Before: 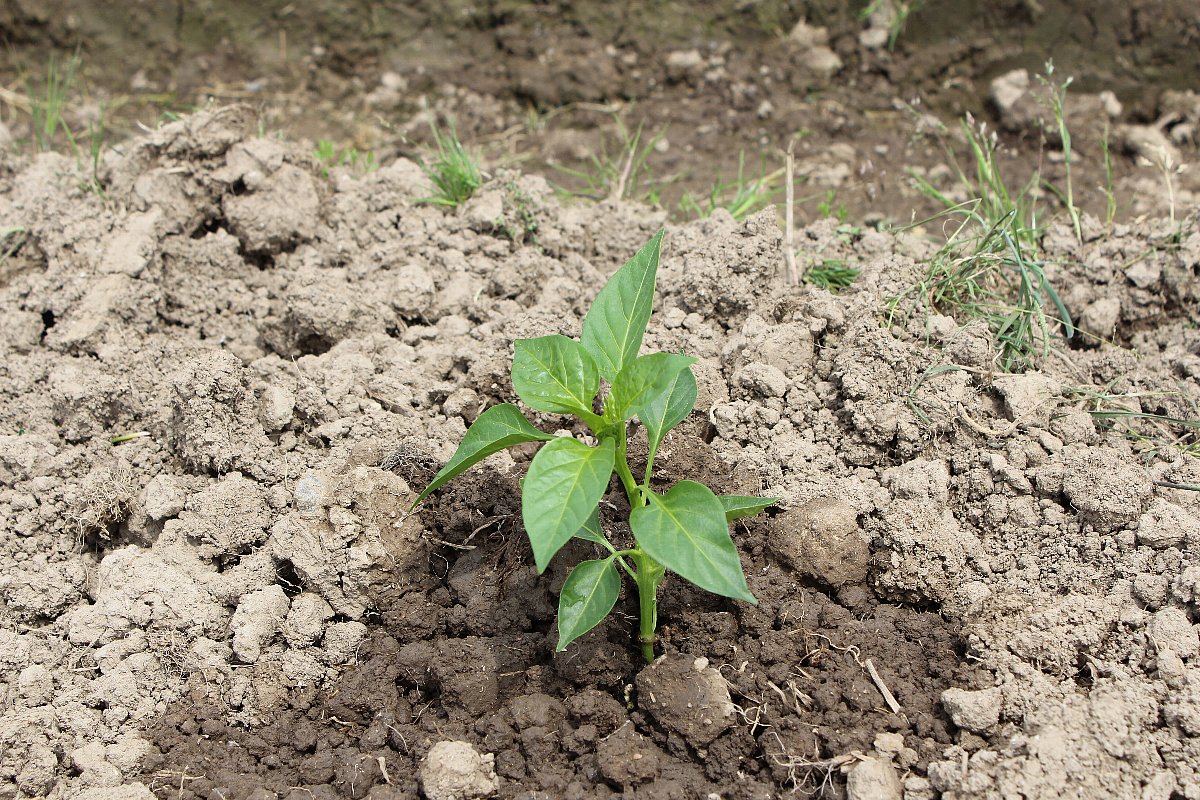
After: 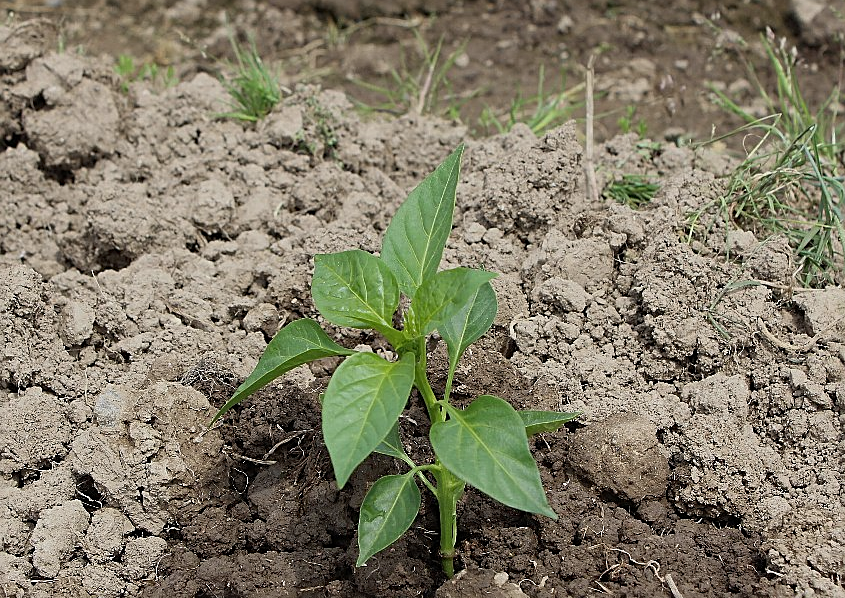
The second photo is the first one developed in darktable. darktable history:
sharpen: on, module defaults
crop and rotate: left 16.689%, top 10.739%, right 12.837%, bottom 14.501%
exposure: exposure -0.492 EV, compensate highlight preservation false
